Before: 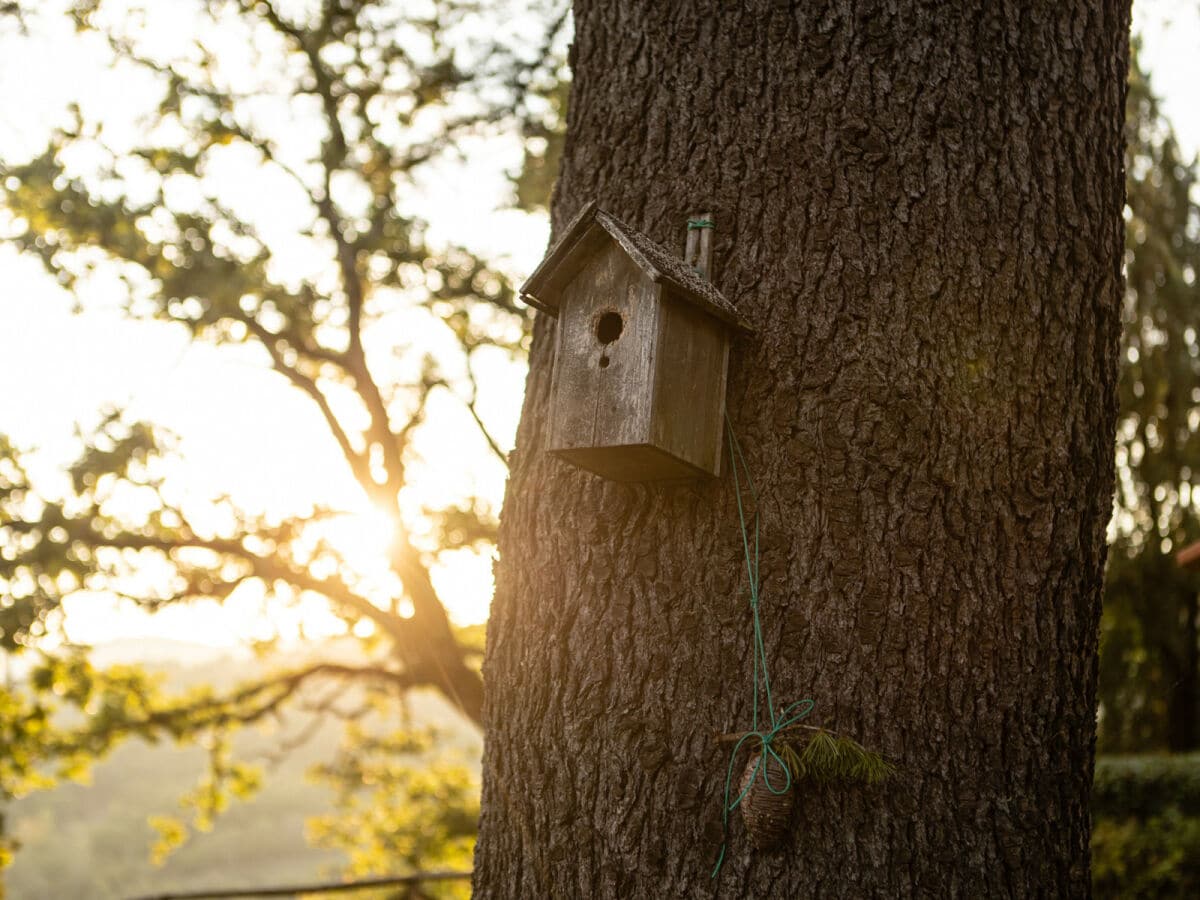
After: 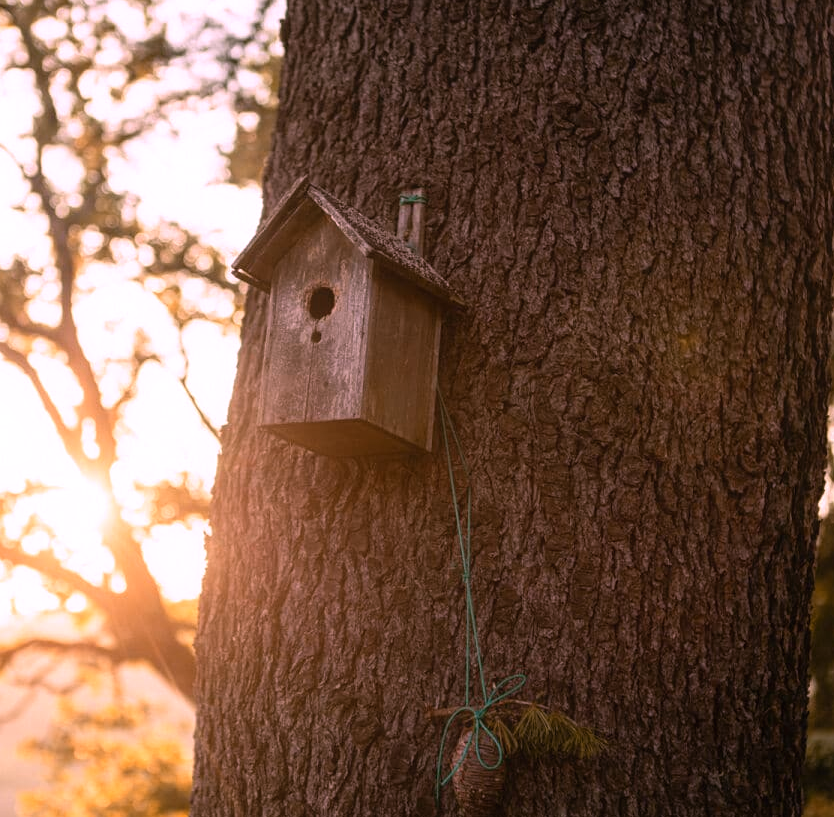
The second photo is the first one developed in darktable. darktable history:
color zones: curves: ch2 [(0, 0.5) (0.143, 0.5) (0.286, 0.416) (0.429, 0.5) (0.571, 0.5) (0.714, 0.5) (0.857, 0.5) (1, 0.5)]
crop and rotate: left 24.034%, top 2.838%, right 6.406%, bottom 6.299%
contrast equalizer: y [[0.5, 0.488, 0.462, 0.461, 0.491, 0.5], [0.5 ×6], [0.5 ×6], [0 ×6], [0 ×6]]
white balance: red 1.188, blue 1.11
